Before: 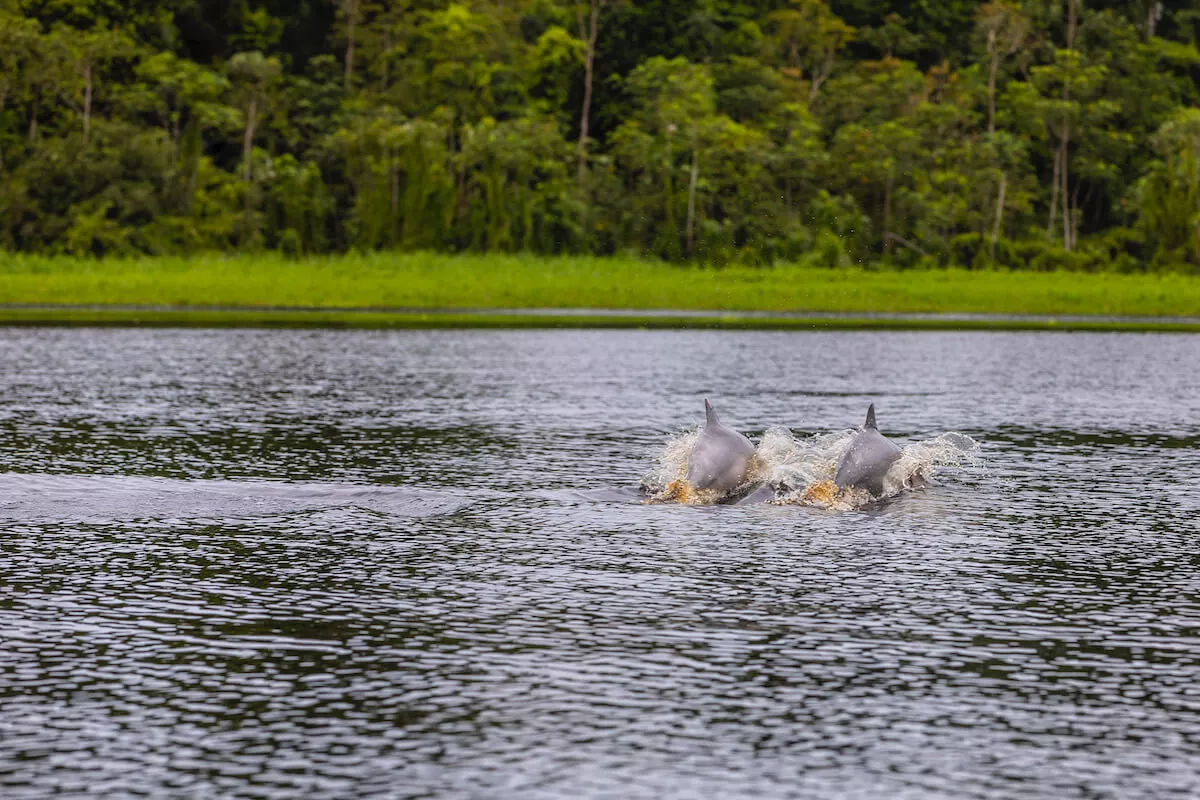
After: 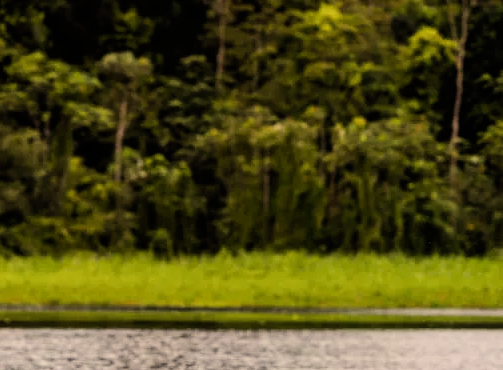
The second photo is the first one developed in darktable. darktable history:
crop and rotate: left 10.817%, top 0.062%, right 47.194%, bottom 53.626%
filmic rgb: hardness 4.17, contrast 0.921
white balance: red 1.123, blue 0.83
tone equalizer: -8 EV -1.08 EV, -7 EV -1.01 EV, -6 EV -0.867 EV, -5 EV -0.578 EV, -3 EV 0.578 EV, -2 EV 0.867 EV, -1 EV 1.01 EV, +0 EV 1.08 EV, edges refinement/feathering 500, mask exposure compensation -1.57 EV, preserve details no
